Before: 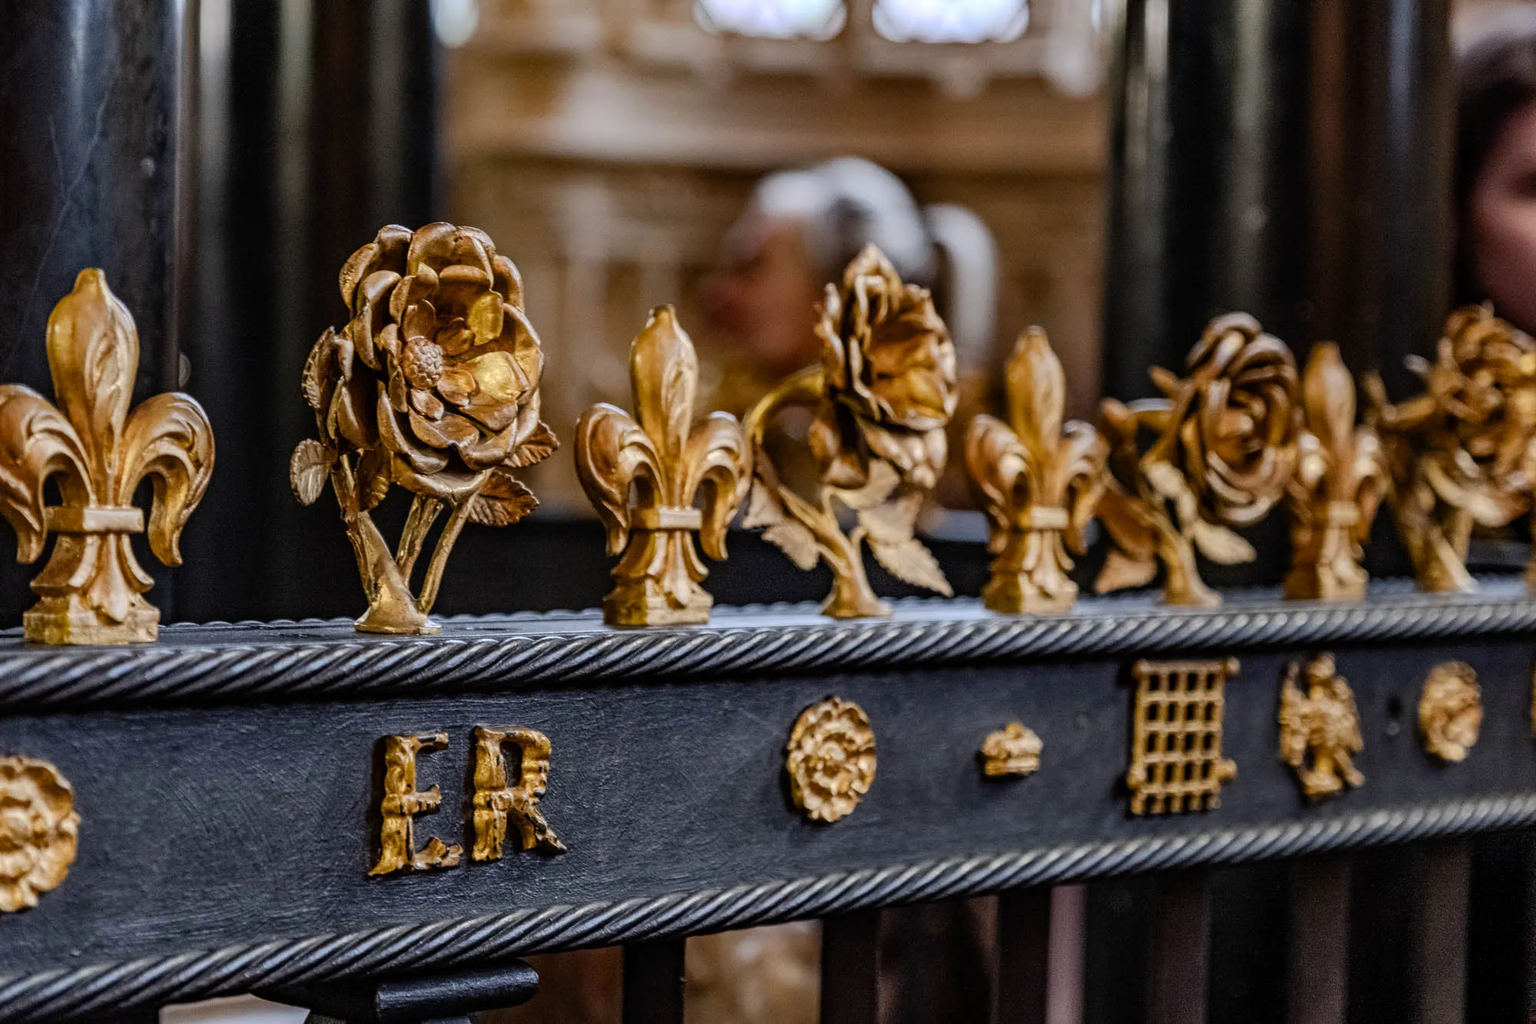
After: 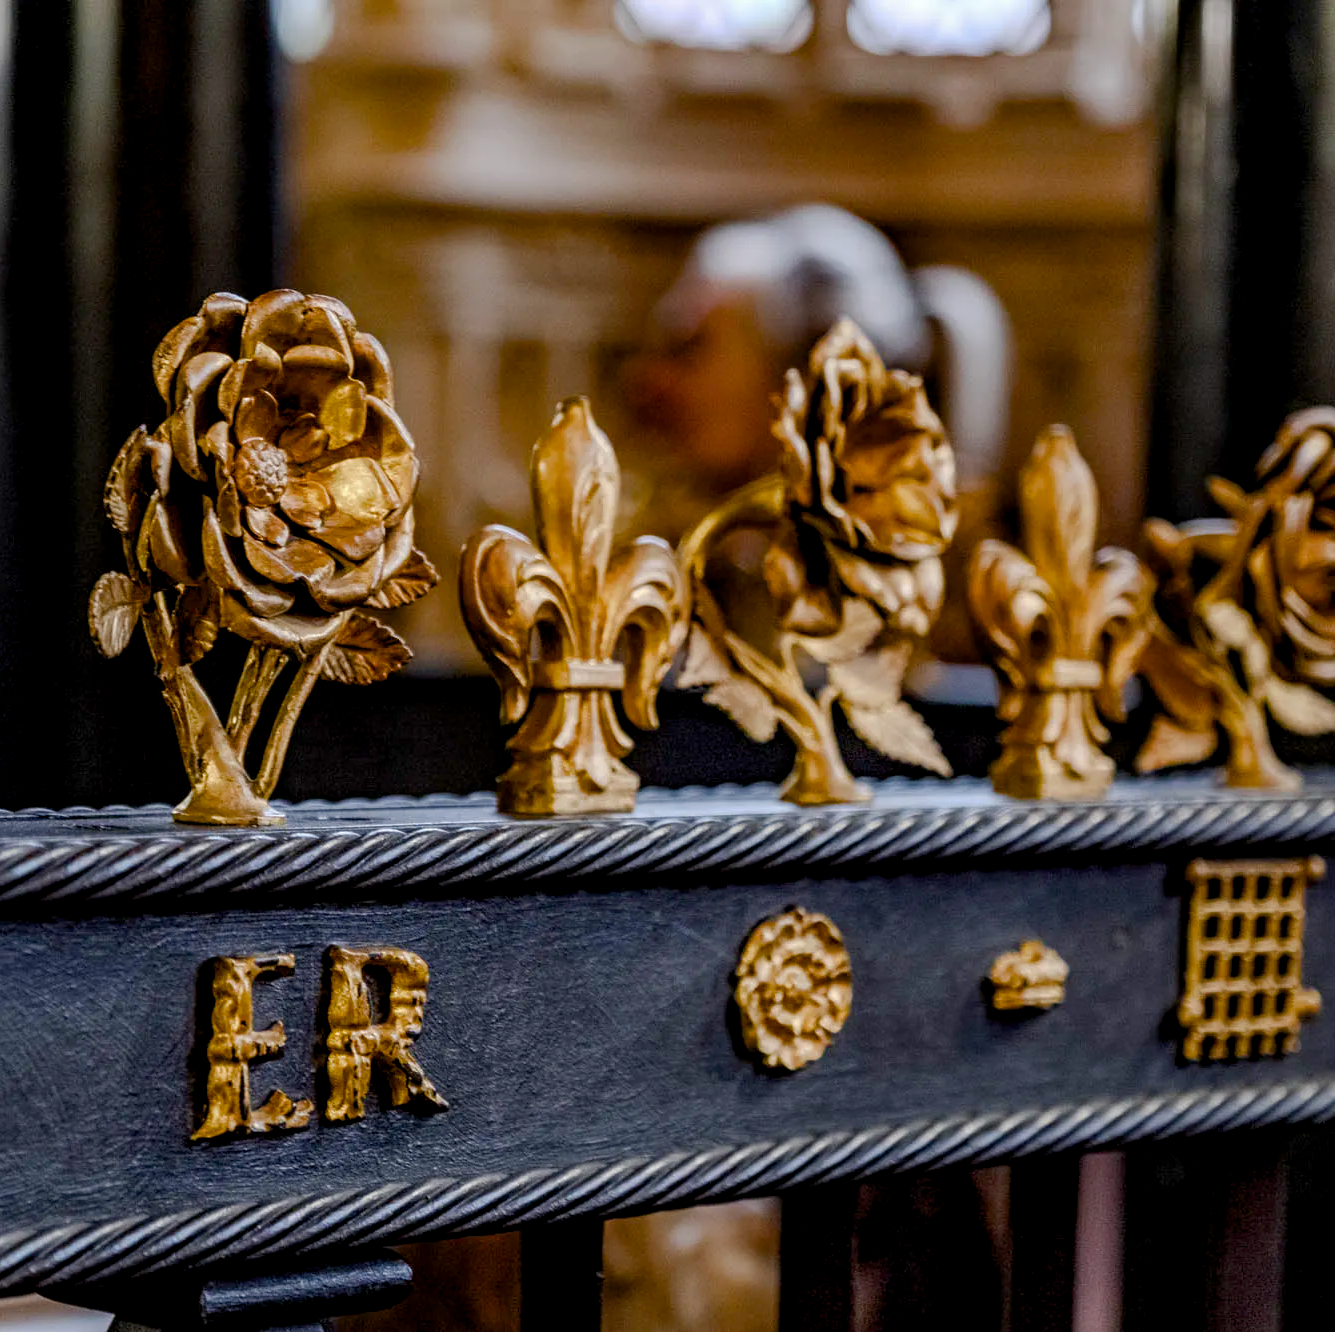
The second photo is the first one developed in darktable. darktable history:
crop and rotate: left 14.453%, right 18.761%
color balance rgb: global offset › luminance -0.502%, perceptual saturation grading › global saturation 0.231%, perceptual saturation grading › highlights -17.406%, perceptual saturation grading › mid-tones 32.926%, perceptual saturation grading › shadows 50.348%
